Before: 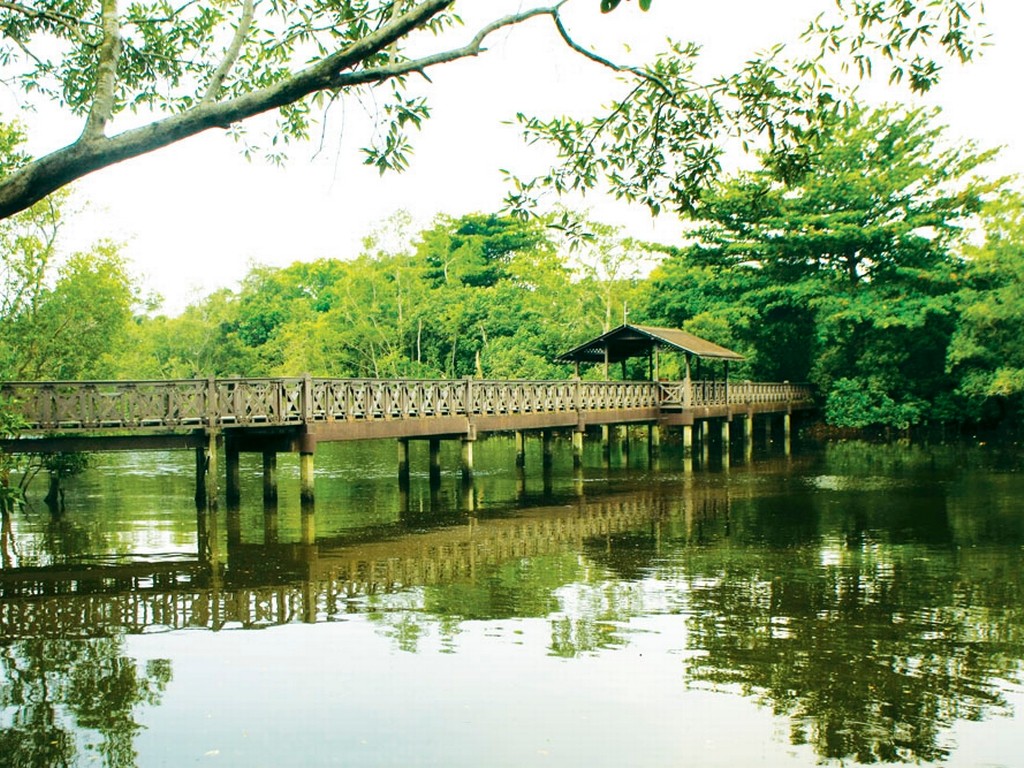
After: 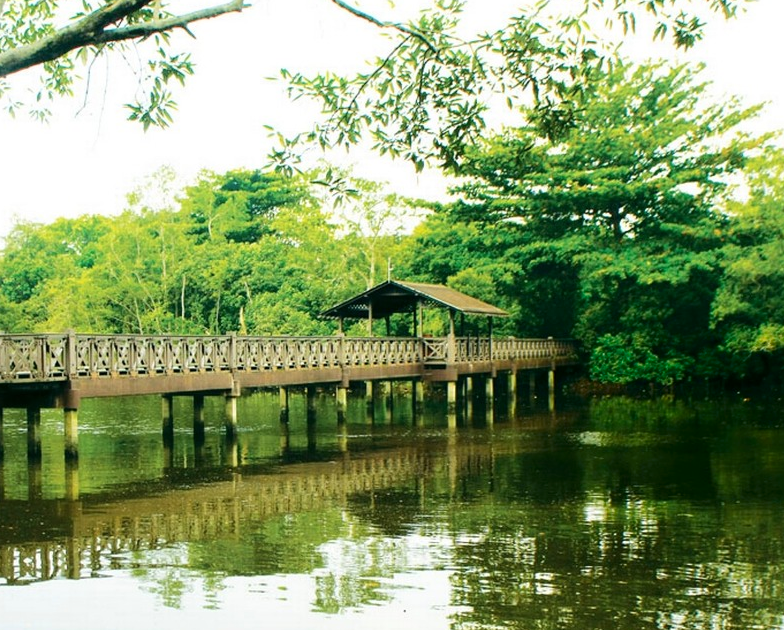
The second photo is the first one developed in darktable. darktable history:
shadows and highlights: shadows -70, highlights 35, soften with gaussian
crop: left 23.095%, top 5.827%, bottom 11.854%
